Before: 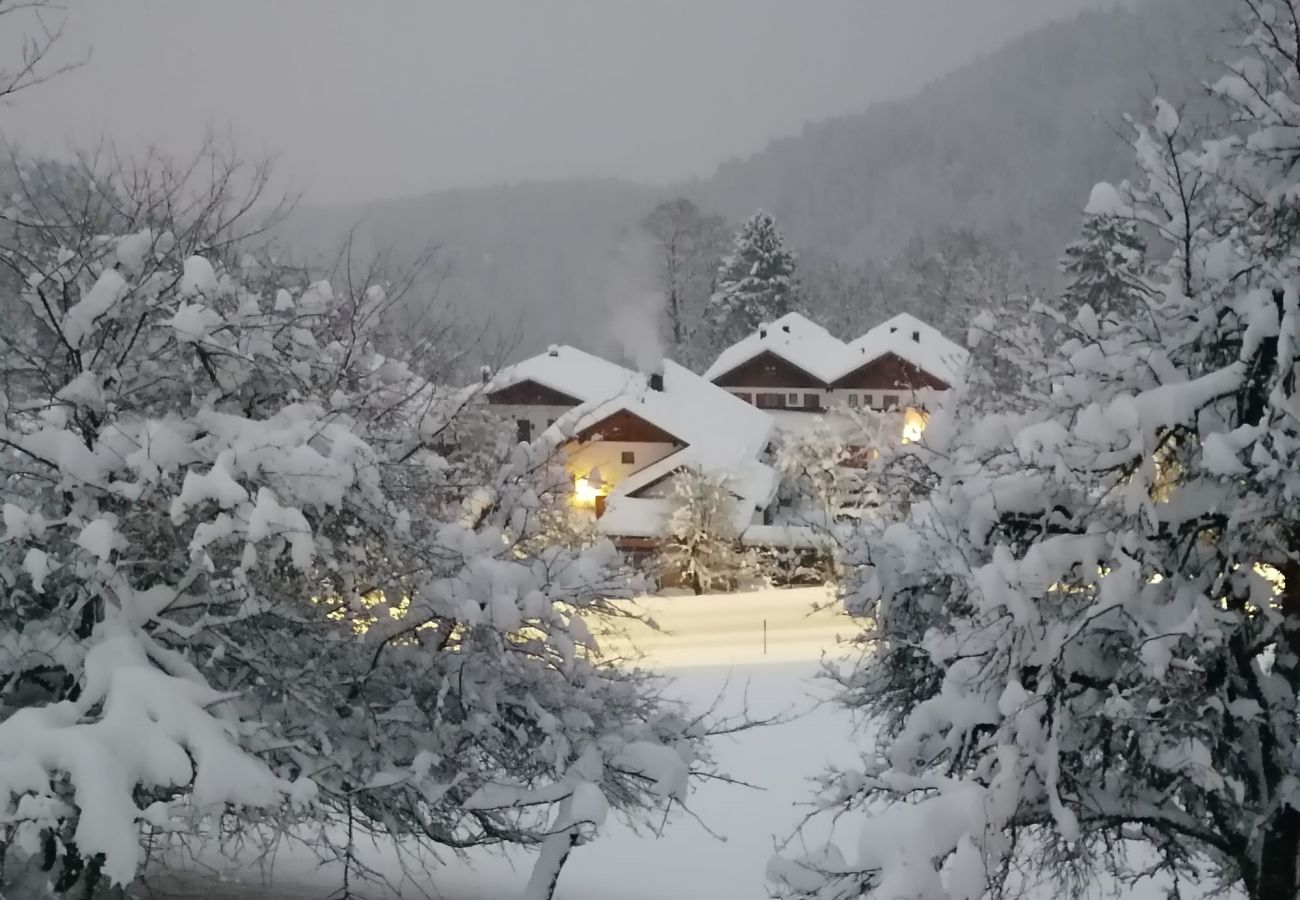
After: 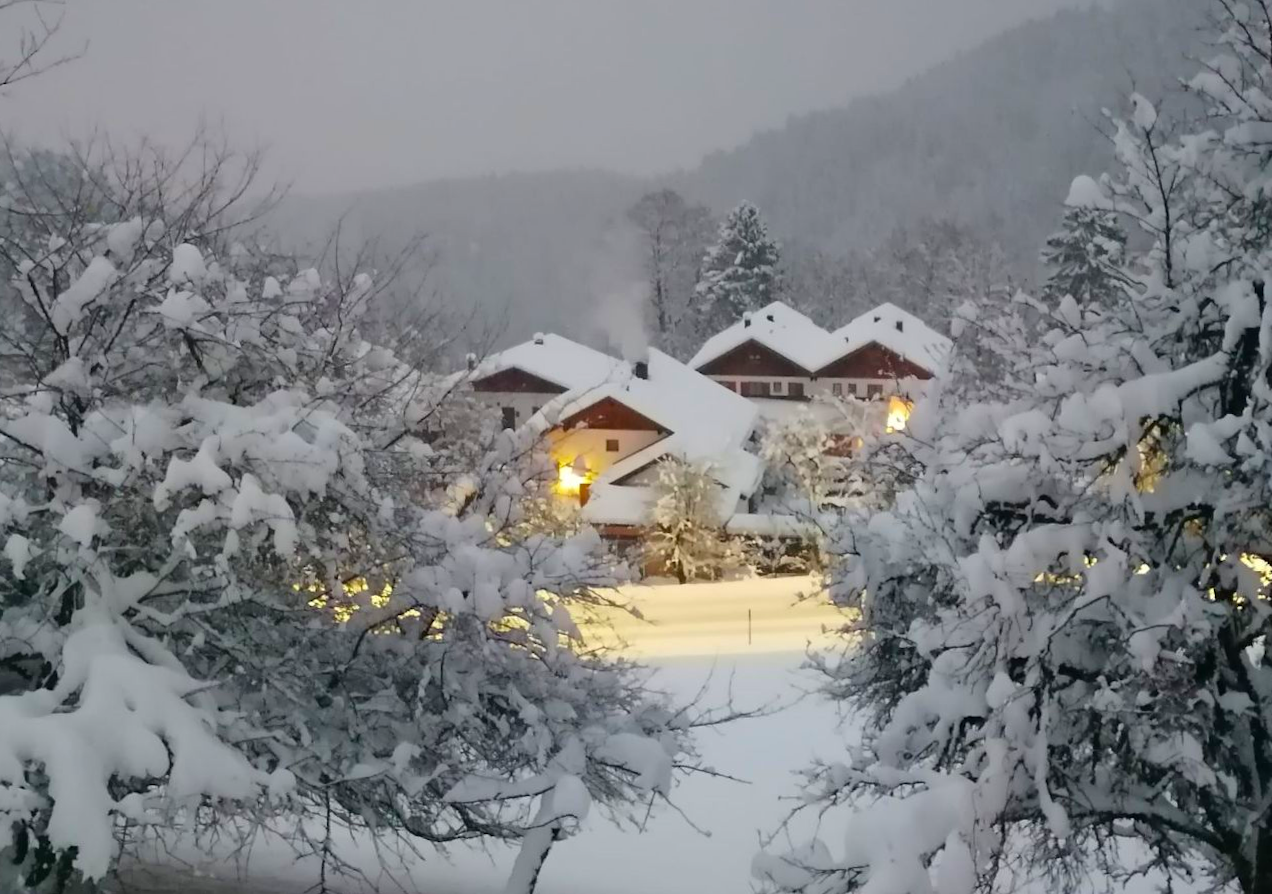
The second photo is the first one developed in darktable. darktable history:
contrast brightness saturation: saturation 0.5
rotate and perspective: rotation 0.226°, lens shift (vertical) -0.042, crop left 0.023, crop right 0.982, crop top 0.006, crop bottom 0.994
